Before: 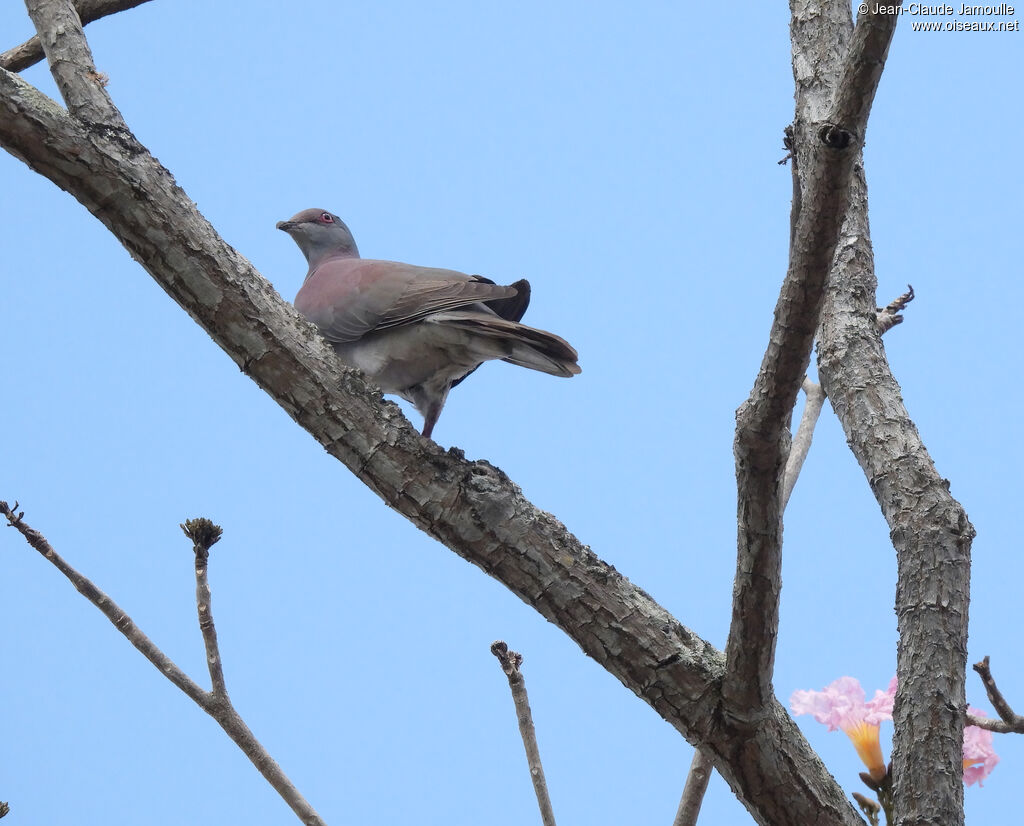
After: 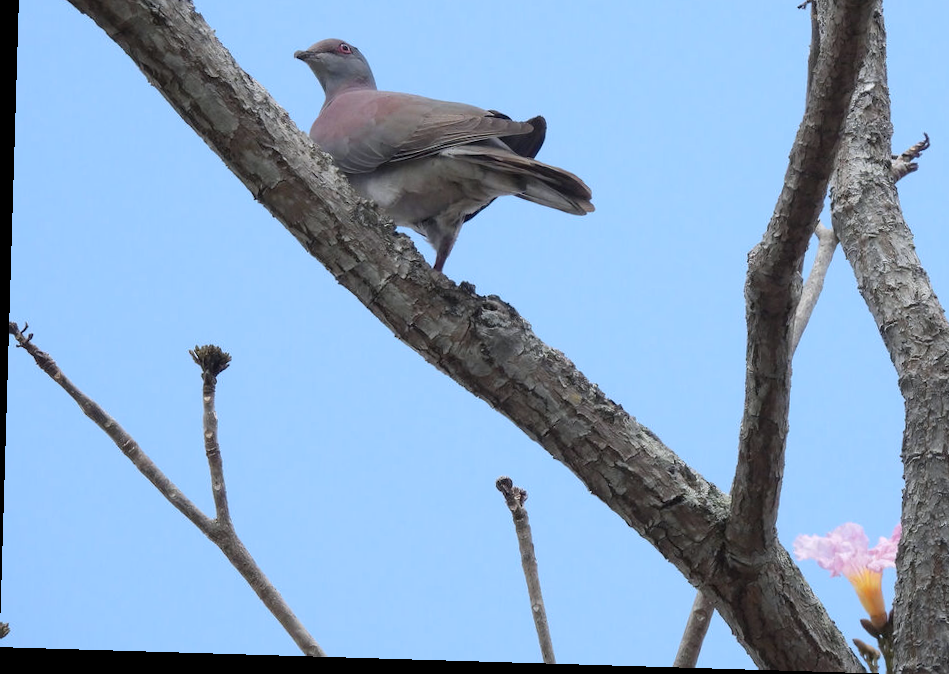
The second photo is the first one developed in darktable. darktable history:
rotate and perspective: rotation 1.72°, automatic cropping off
white balance: red 0.988, blue 1.017
crop: top 20.916%, right 9.437%, bottom 0.316%
